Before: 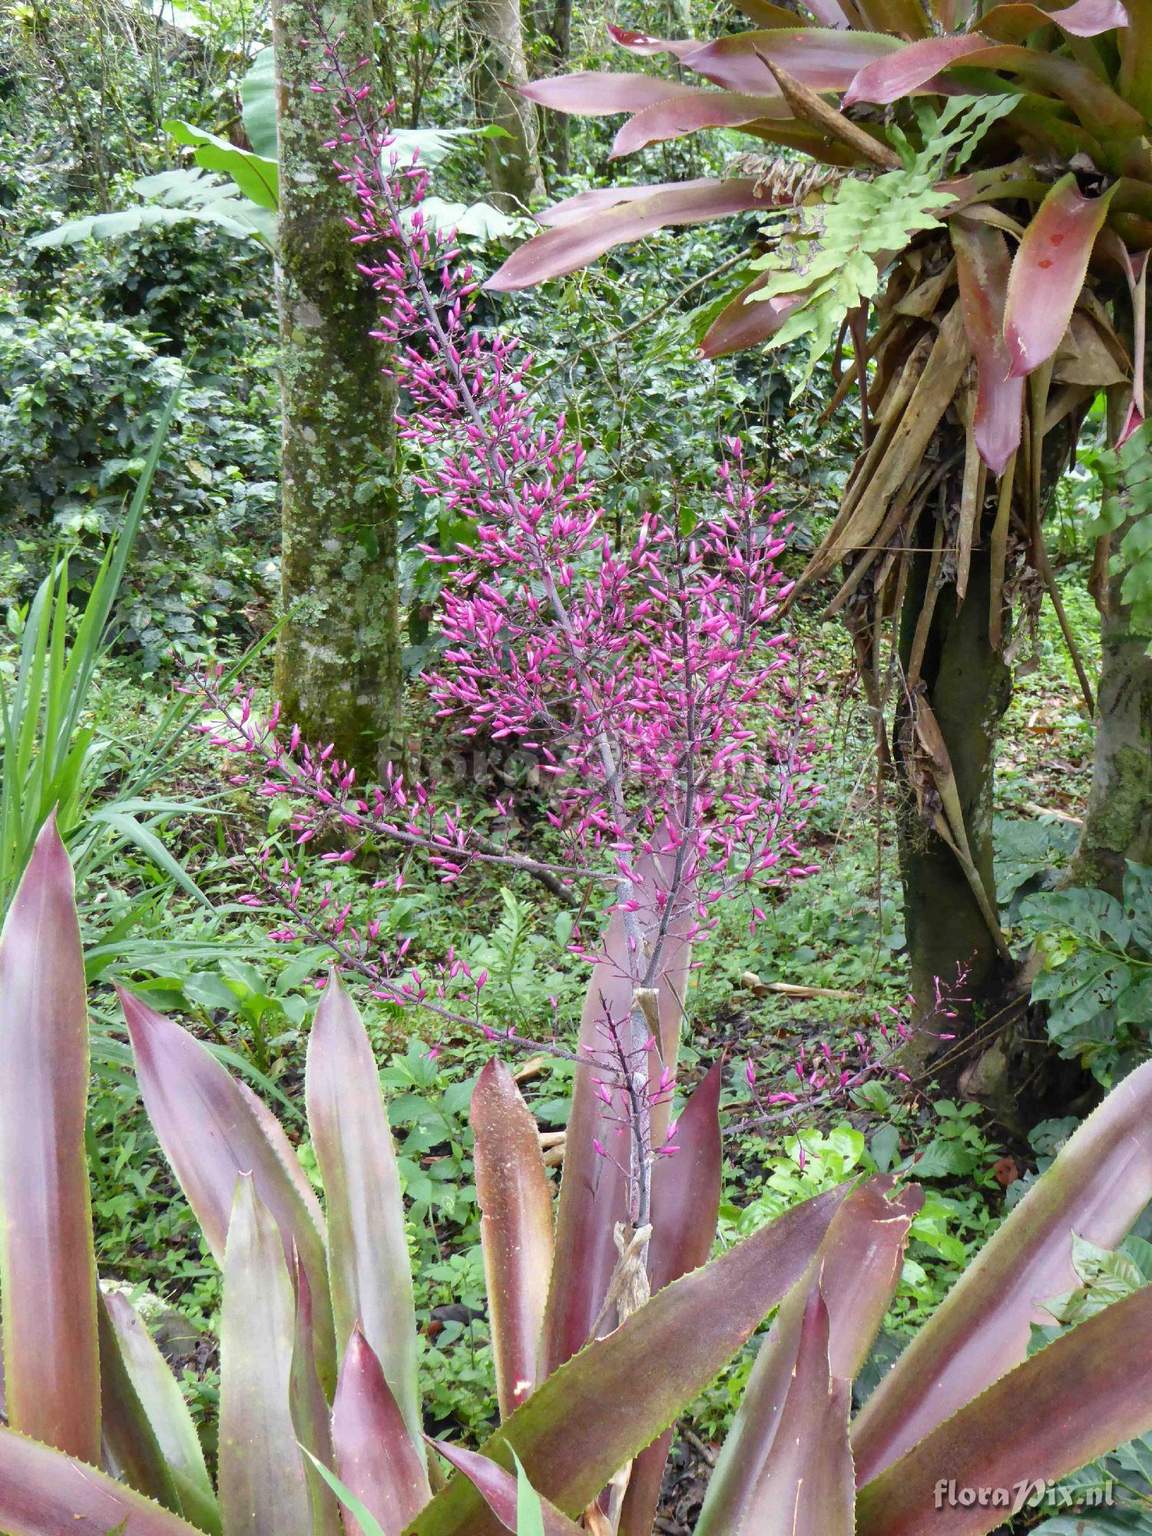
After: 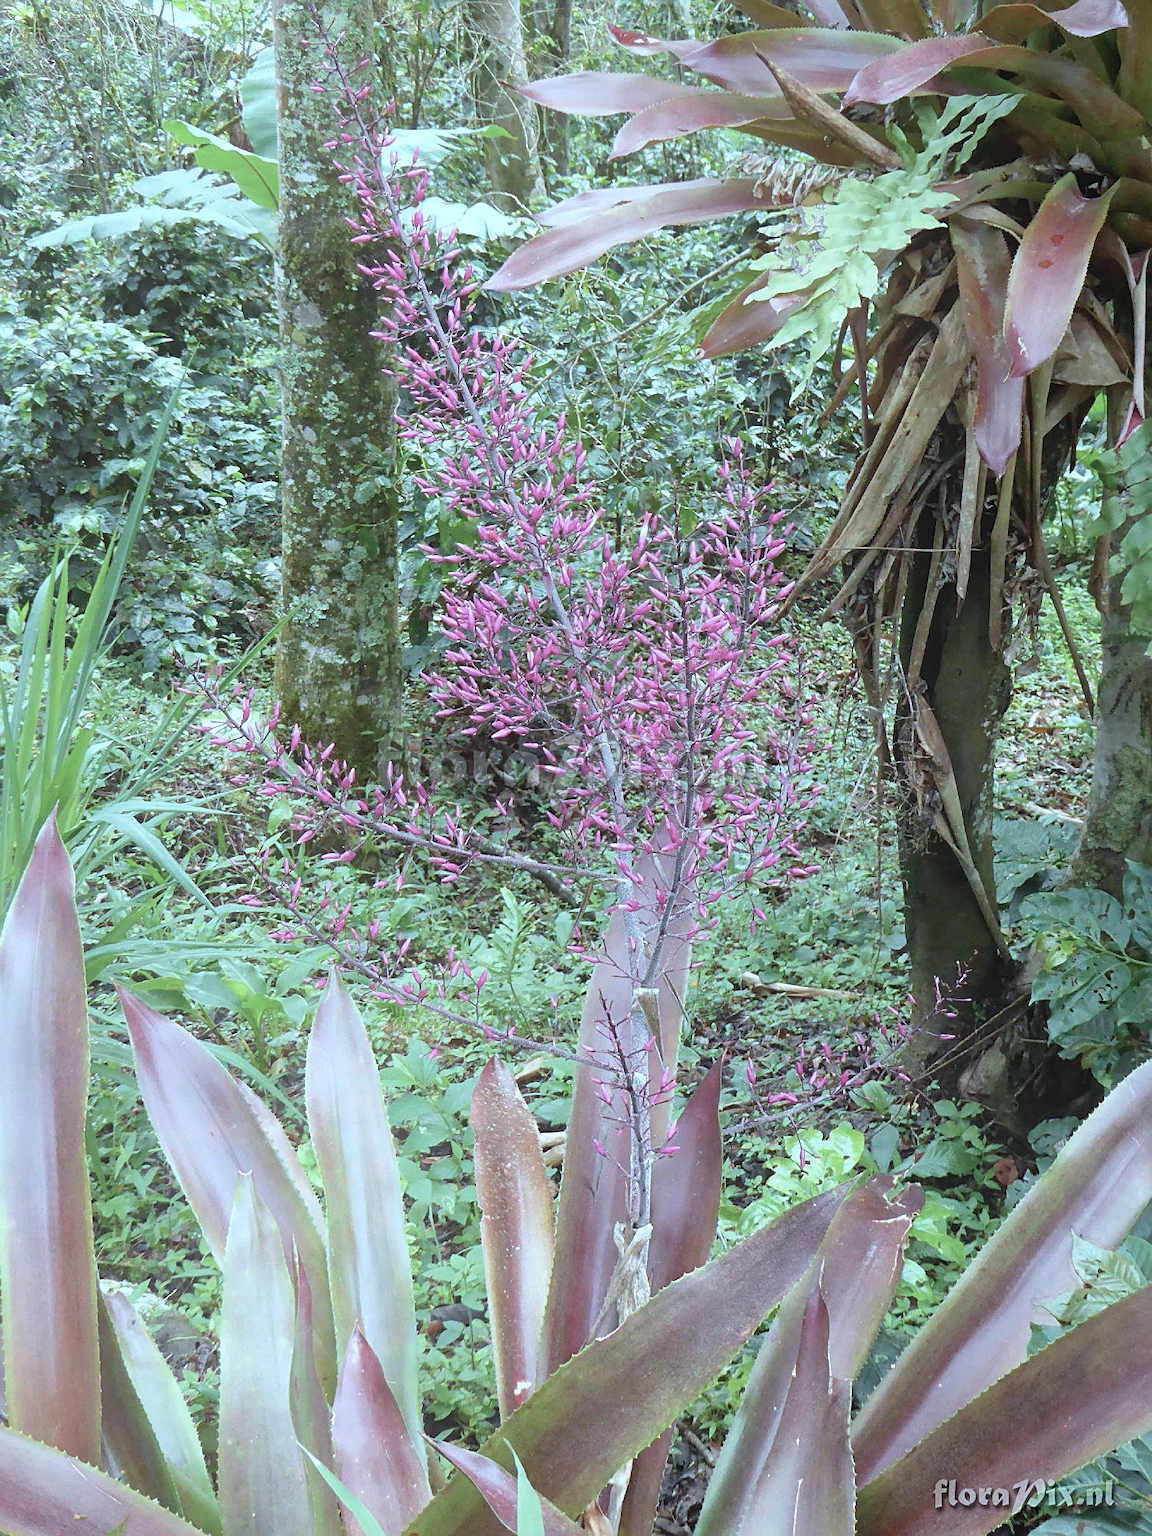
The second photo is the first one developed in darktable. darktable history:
color correction: highlights a* -12.64, highlights b* -18.1, saturation 0.7
bloom: size 38%, threshold 95%, strength 30%
exposure: exposure -0.04 EV, compensate highlight preservation false
sharpen: on, module defaults
